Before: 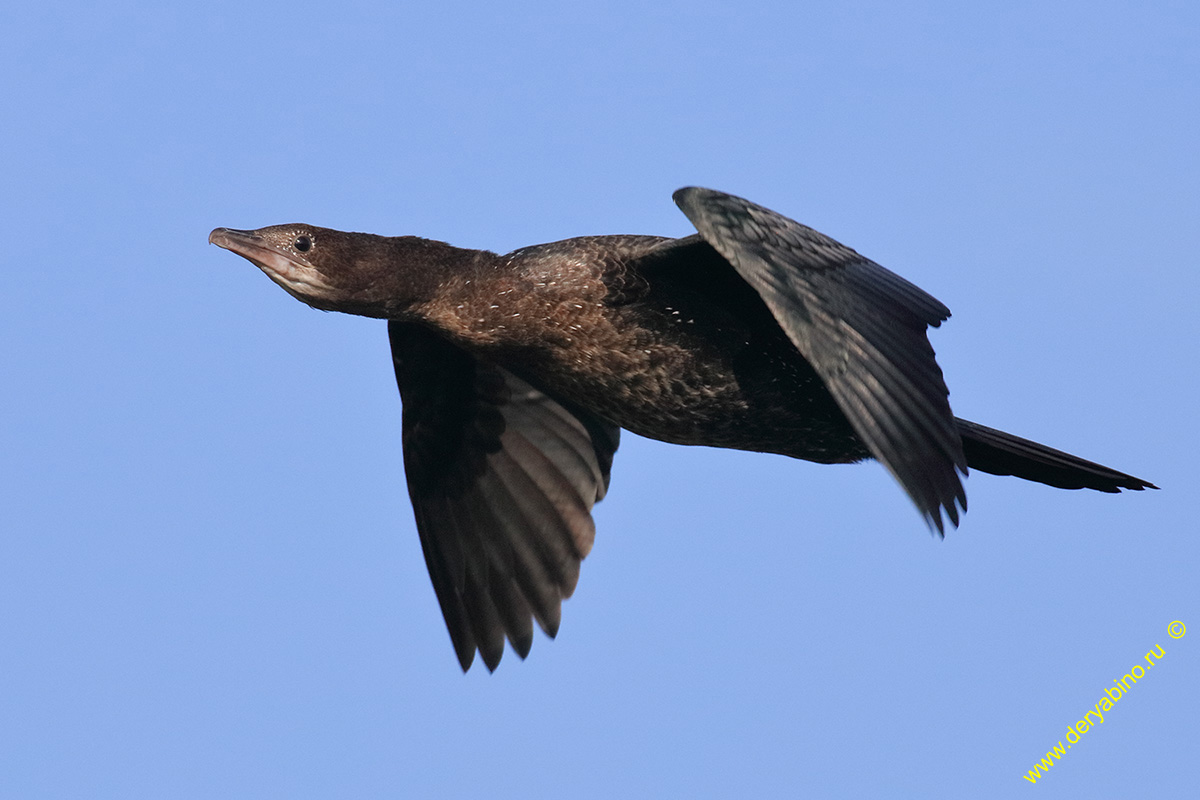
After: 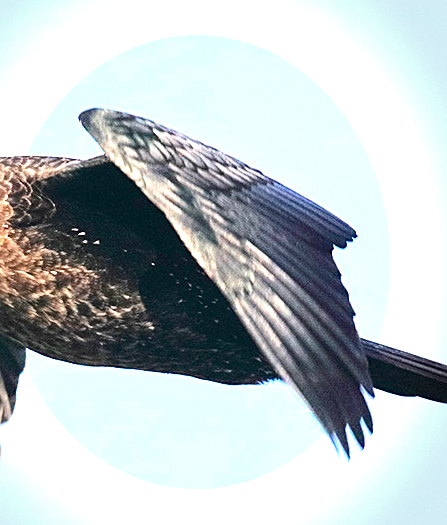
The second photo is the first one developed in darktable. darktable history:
vignetting: fall-off start 86.46%, center (-0.121, -0.003), automatic ratio true, dithering 8-bit output, unbound false
crop and rotate: left 49.565%, top 10.083%, right 13.168%, bottom 24.287%
contrast brightness saturation: contrast 0.156, saturation 0.327
sharpen: on, module defaults
local contrast: highlights 102%, shadows 100%, detail 119%, midtone range 0.2
exposure: black level correction 0, exposure 1.2 EV, compensate exposure bias true, compensate highlight preservation false
